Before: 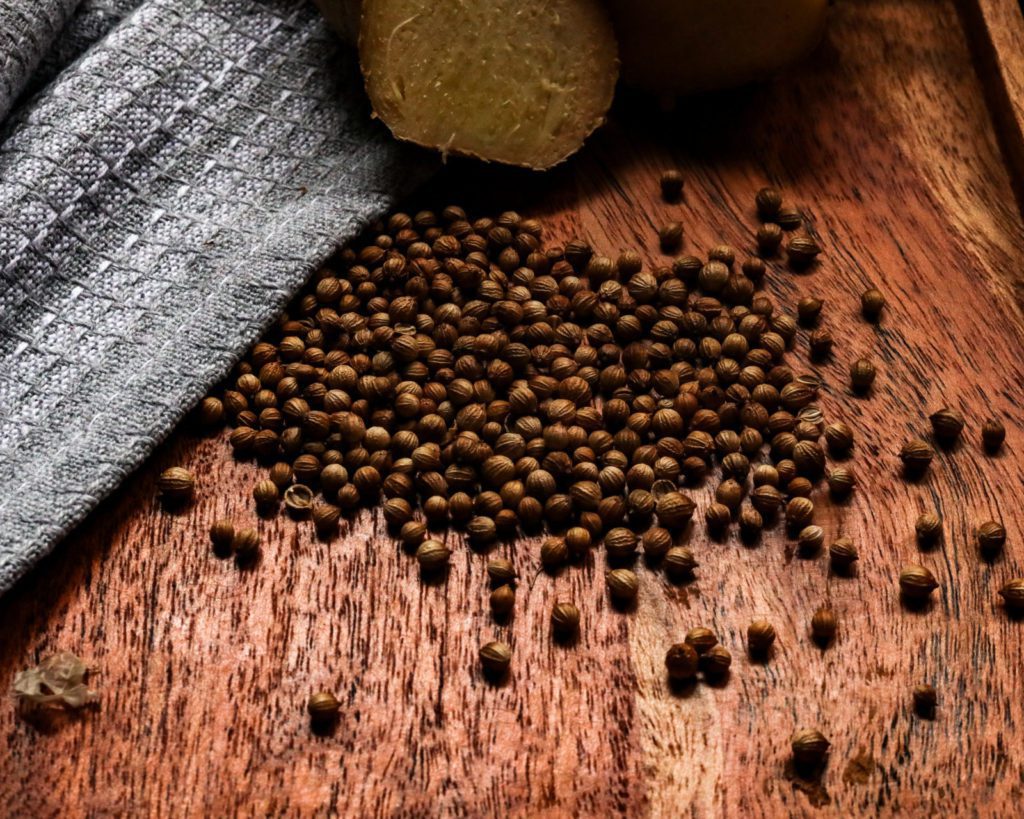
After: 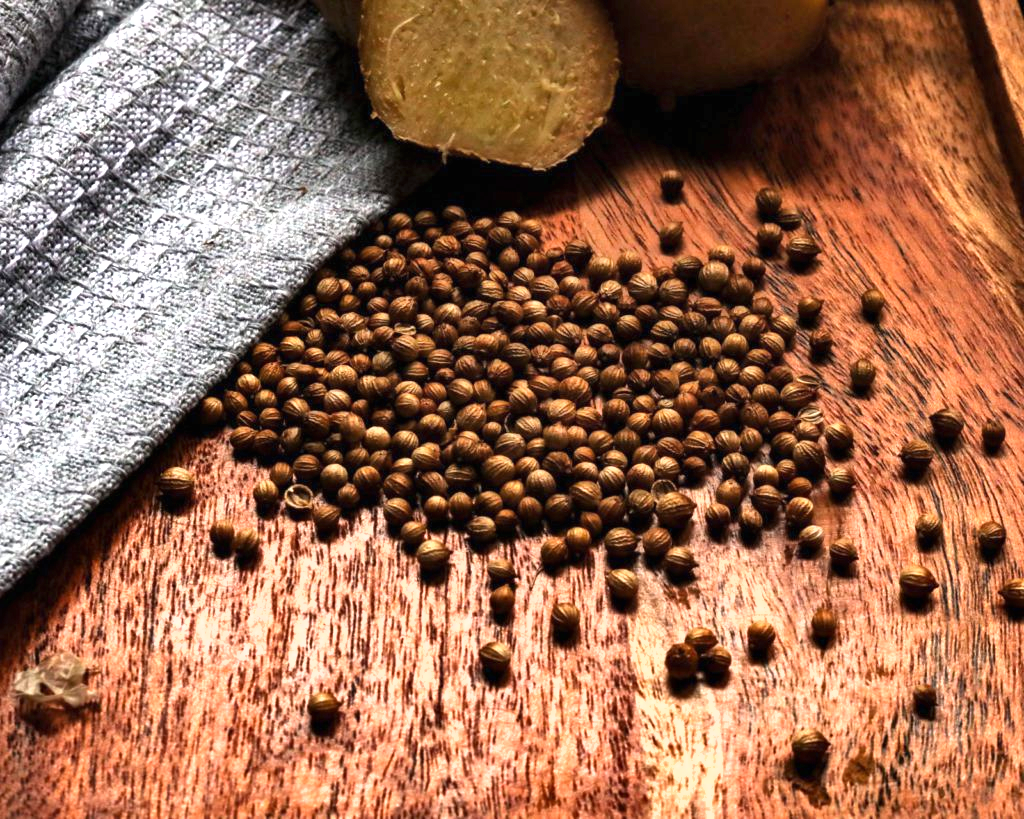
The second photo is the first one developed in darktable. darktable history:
exposure: black level correction 0, exposure 1 EV, compensate exposure bias true, compensate highlight preservation false
shadows and highlights: low approximation 0.01, soften with gaussian
